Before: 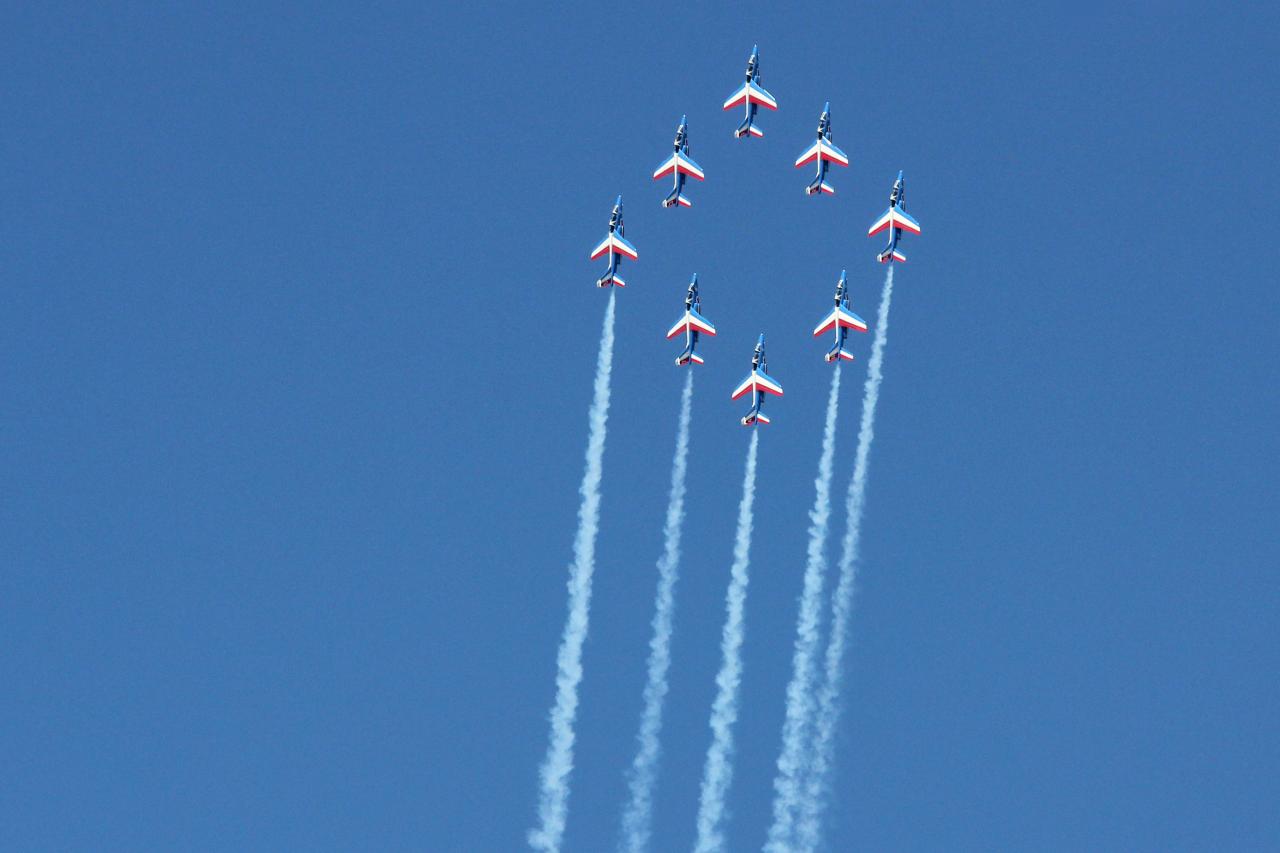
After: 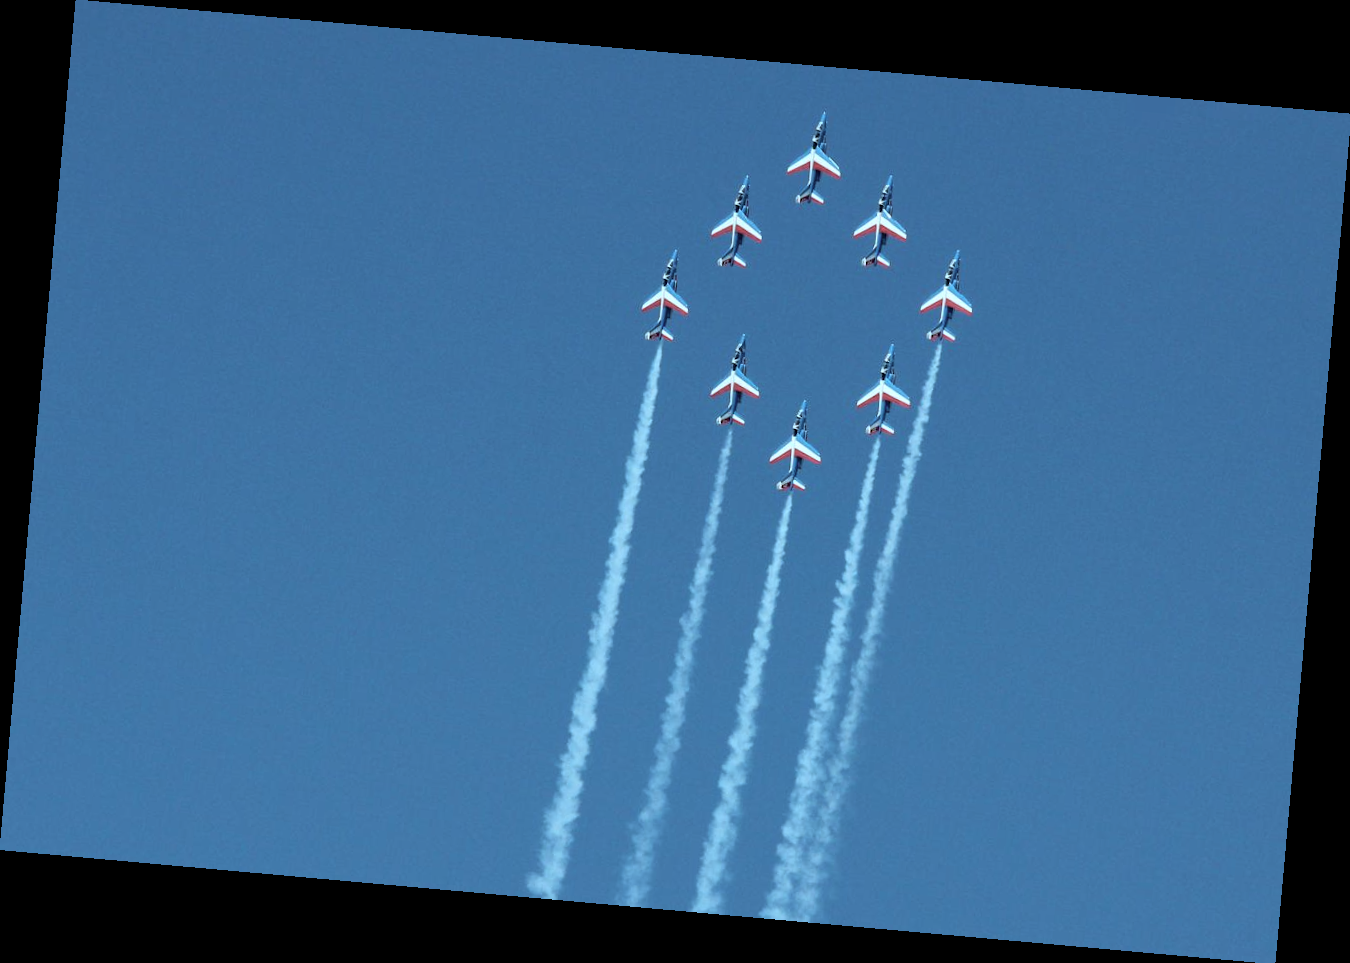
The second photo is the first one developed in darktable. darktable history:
rotate and perspective: rotation 5.12°, automatic cropping off
color correction: highlights a* -12.64, highlights b* -18.1, saturation 0.7
